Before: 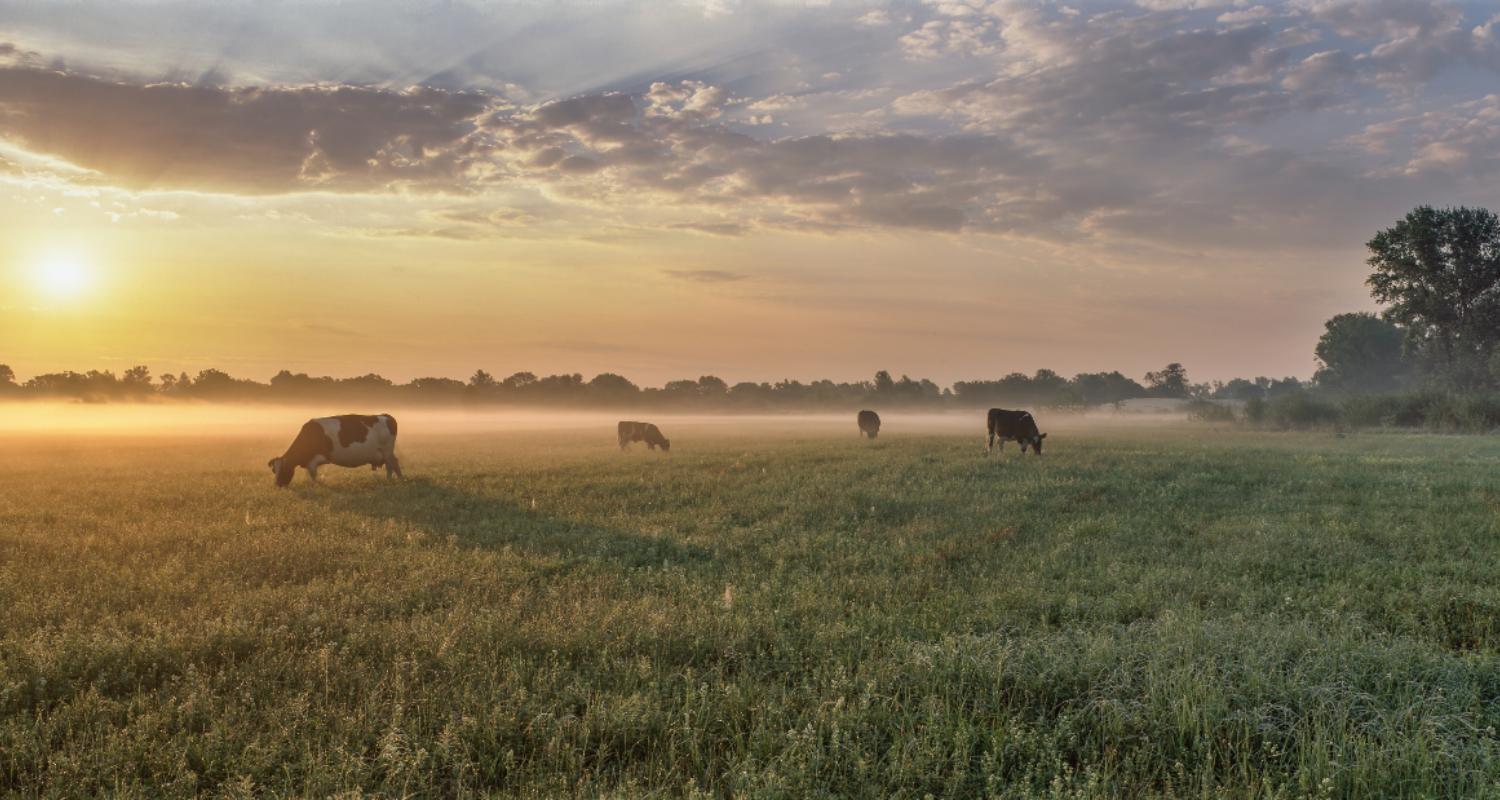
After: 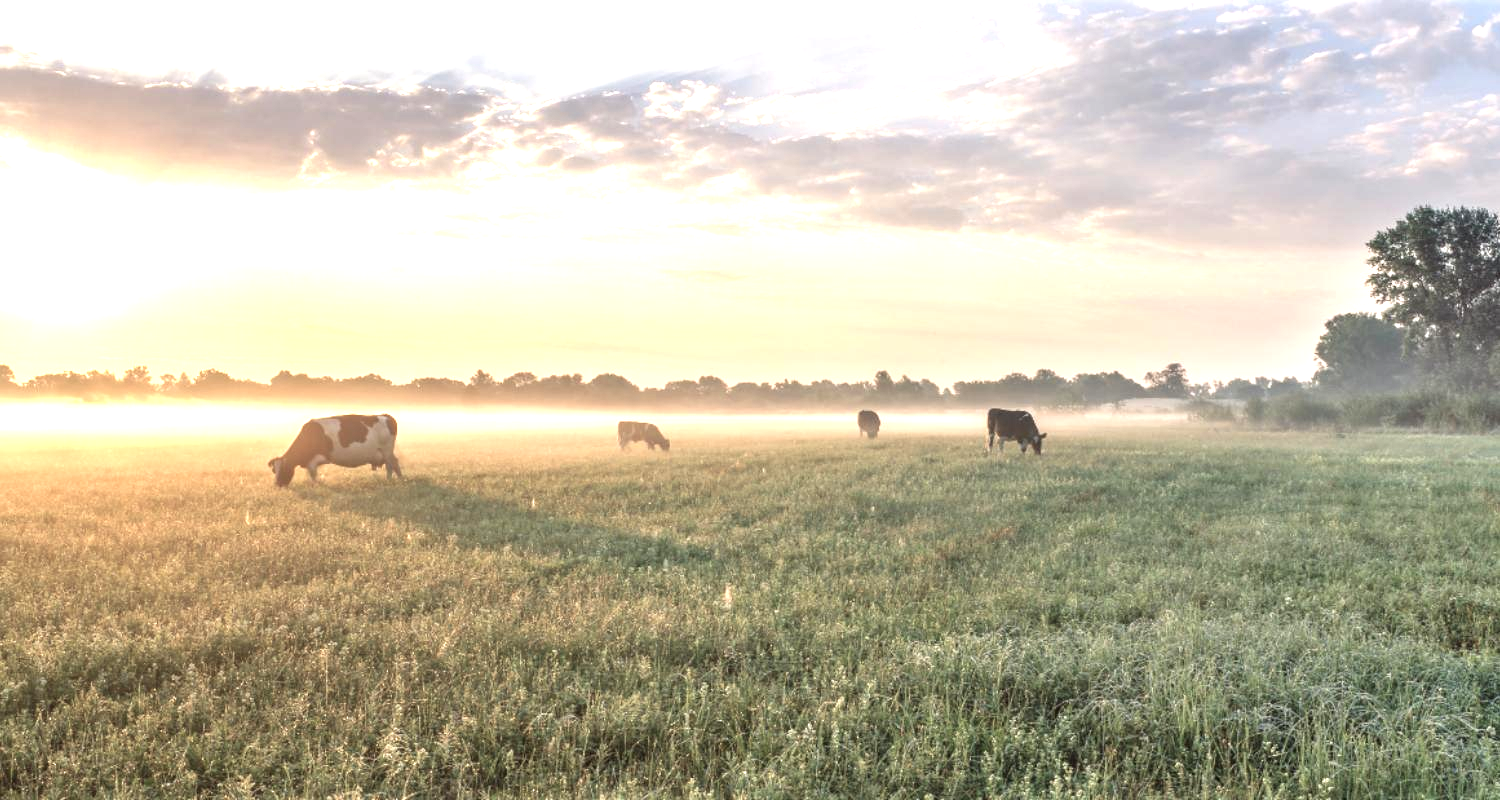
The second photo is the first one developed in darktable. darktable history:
color balance: input saturation 80.07%
exposure: black level correction 0, exposure 1.675 EV, compensate exposure bias true, compensate highlight preservation false
